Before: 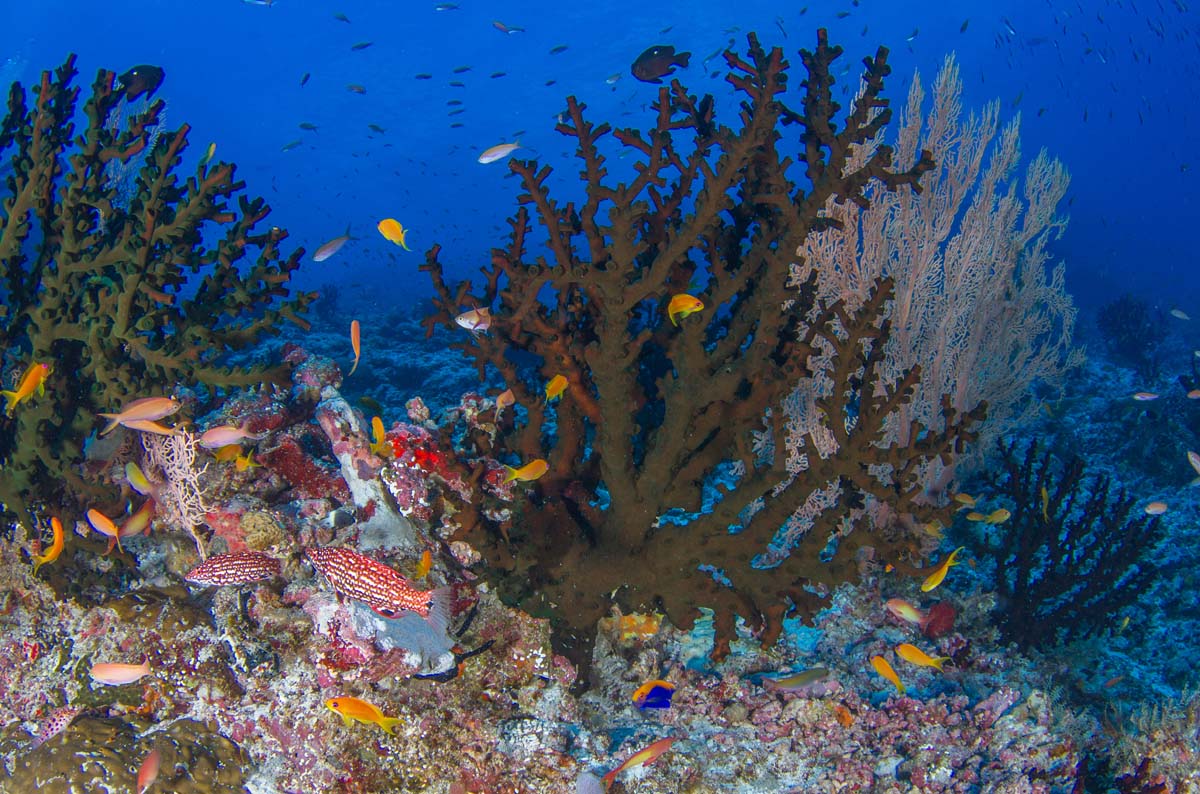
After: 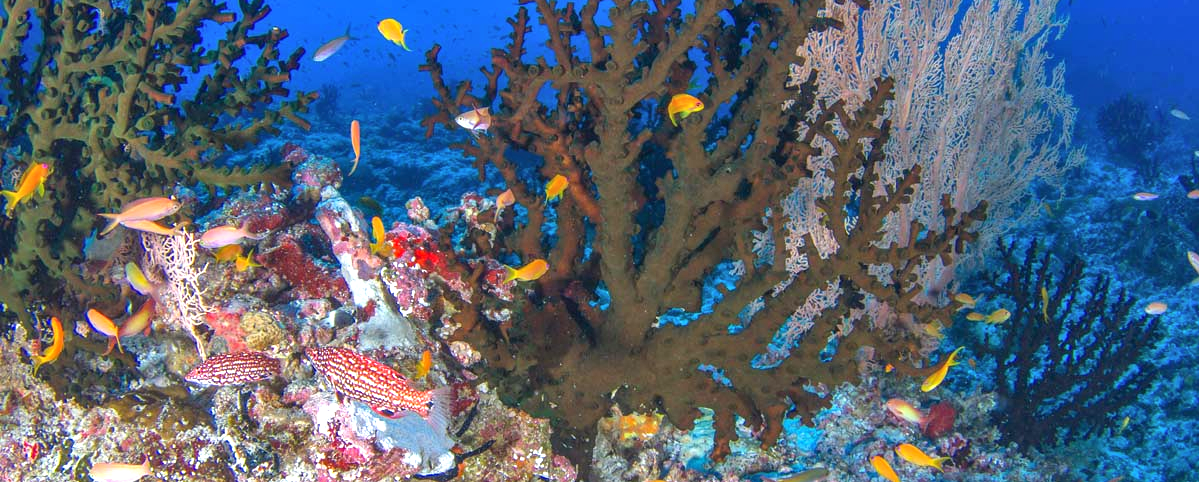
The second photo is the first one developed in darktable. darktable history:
crop and rotate: top 25.204%, bottom 13.987%
exposure: black level correction 0, exposure 0.894 EV, compensate highlight preservation false
shadows and highlights: soften with gaussian
